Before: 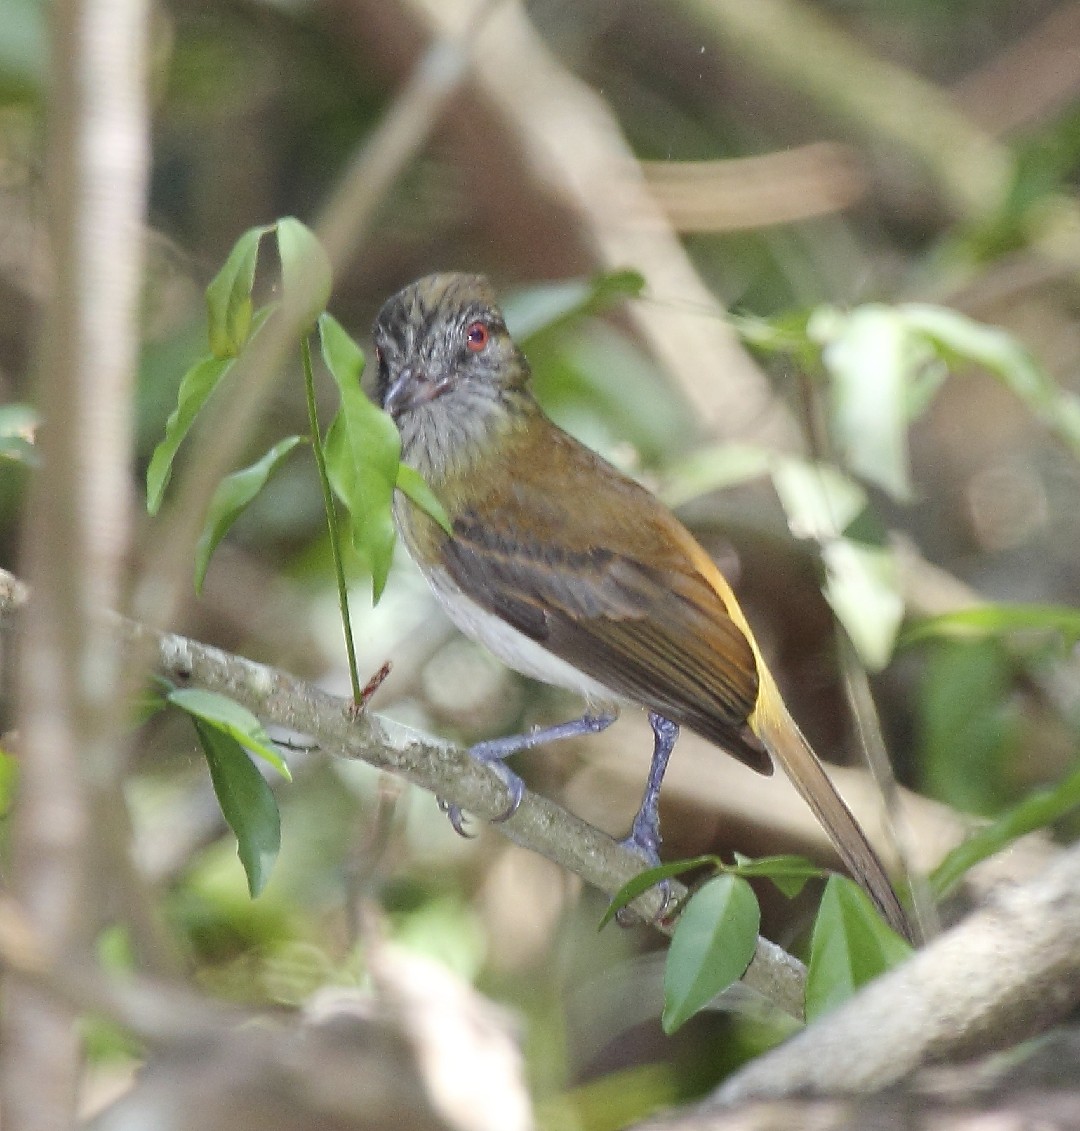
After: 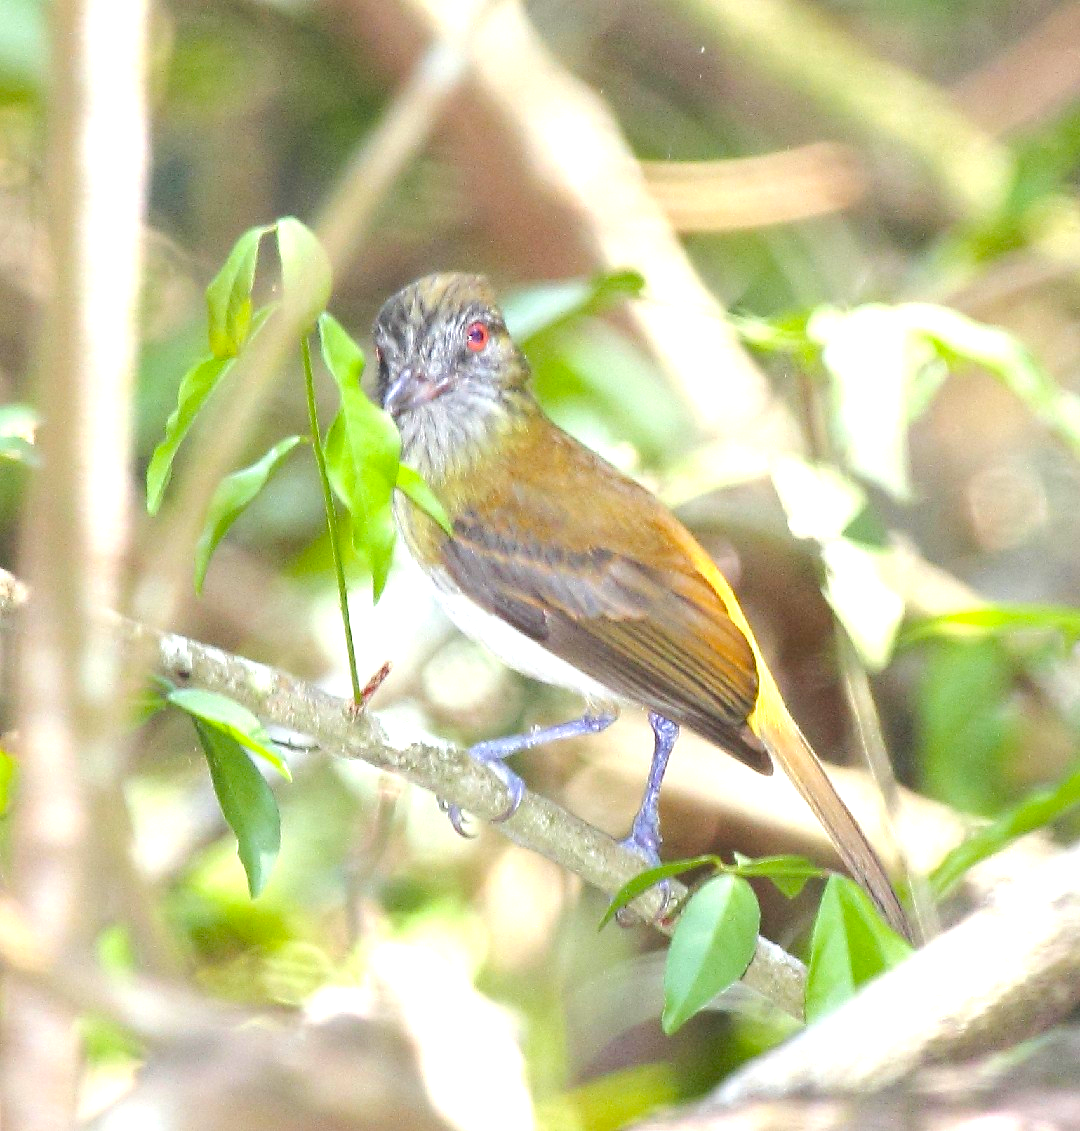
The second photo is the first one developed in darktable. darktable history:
exposure: black level correction 0, exposure 1.1 EV, compensate highlight preservation false
color balance rgb: perceptual saturation grading › global saturation 25%, perceptual brilliance grading › mid-tones 10%, perceptual brilliance grading › shadows 15%, global vibrance 20%
